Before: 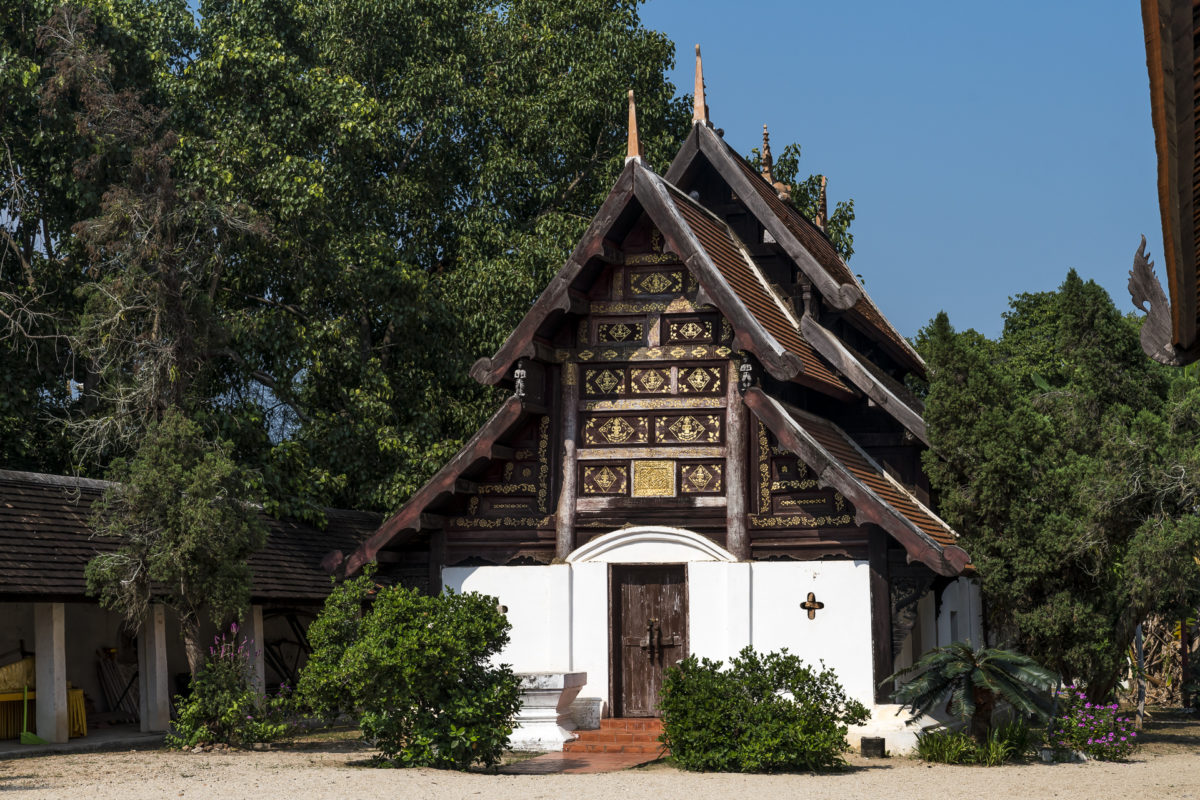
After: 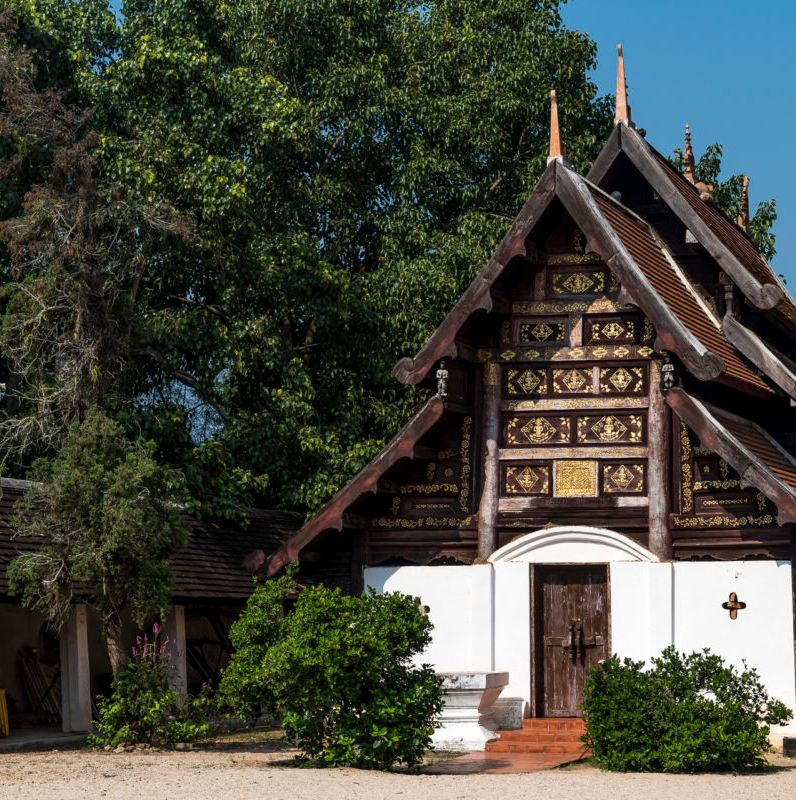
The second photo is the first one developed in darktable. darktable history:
crop and rotate: left 6.529%, right 27.118%
